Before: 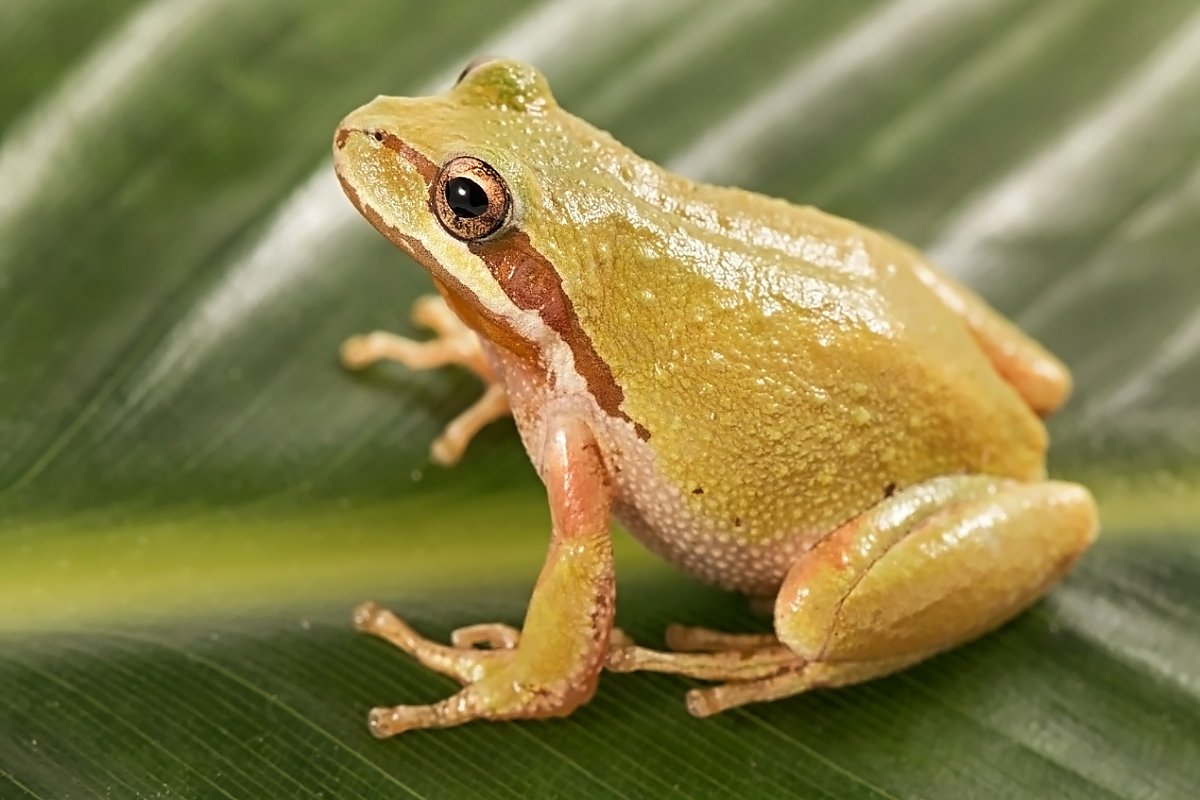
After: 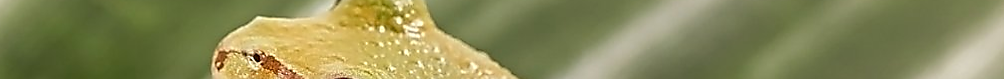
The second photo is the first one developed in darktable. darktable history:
crop and rotate: left 9.644%, top 9.491%, right 6.021%, bottom 80.509%
rotate and perspective: rotation 0.192°, lens shift (horizontal) -0.015, crop left 0.005, crop right 0.996, crop top 0.006, crop bottom 0.99
sharpen: radius 1.4, amount 1.25, threshold 0.7
